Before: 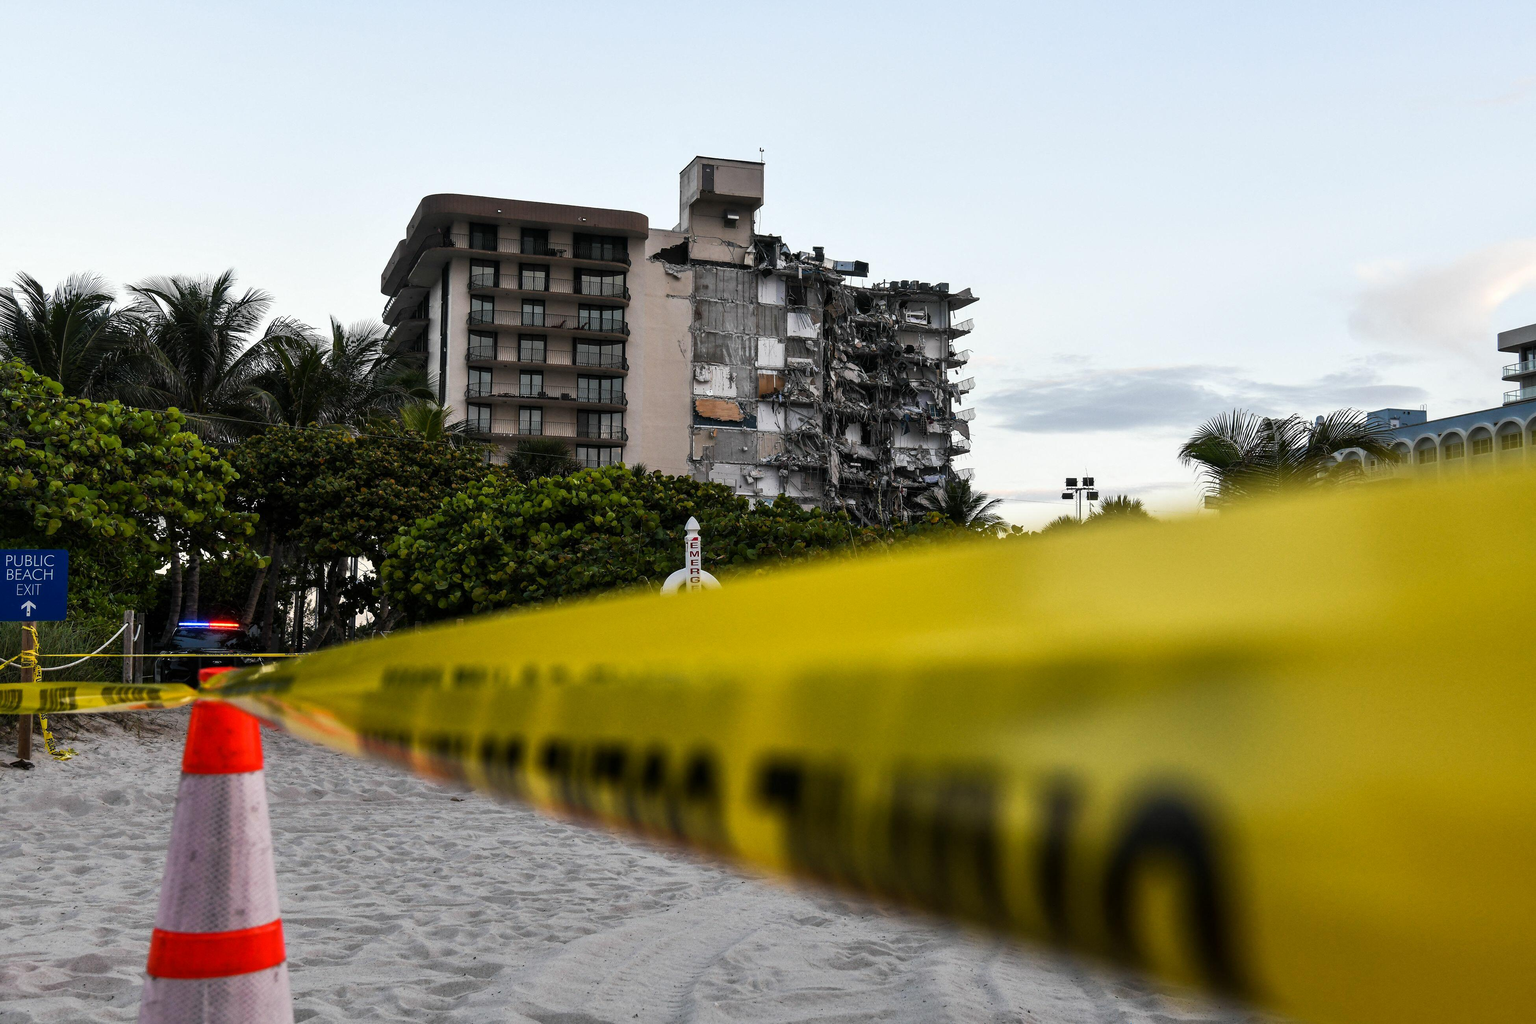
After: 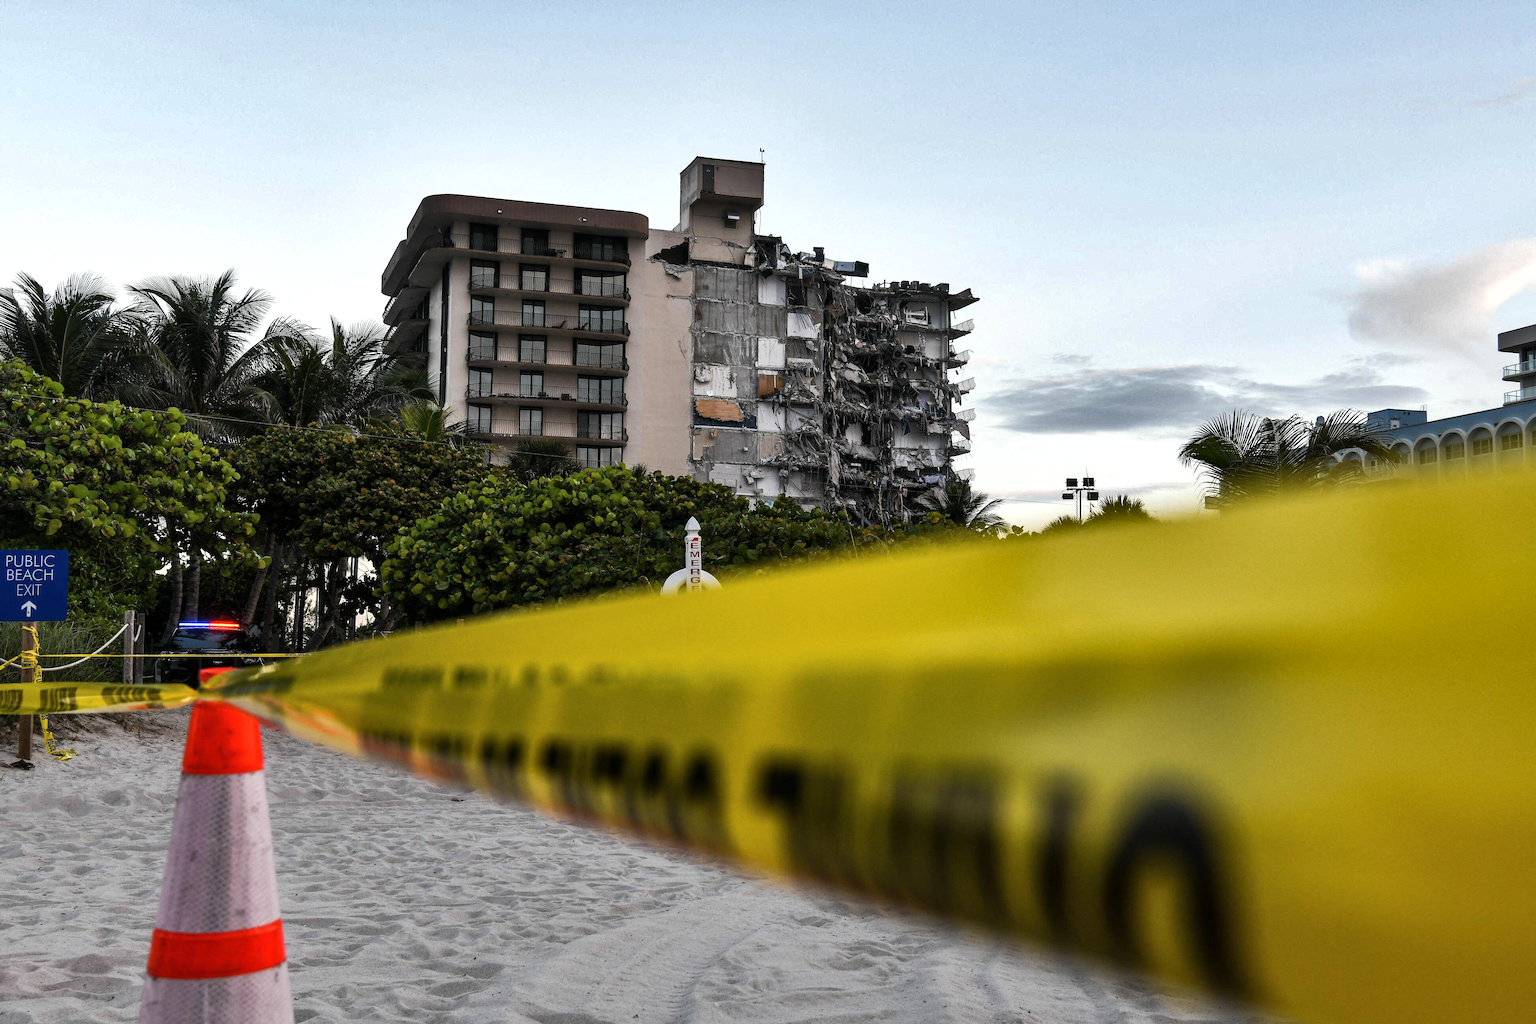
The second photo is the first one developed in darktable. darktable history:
shadows and highlights: radius 173.22, shadows 26.55, white point adjustment 3.25, highlights -68.32, soften with gaussian
tone equalizer: edges refinement/feathering 500, mask exposure compensation -1.57 EV, preserve details no
